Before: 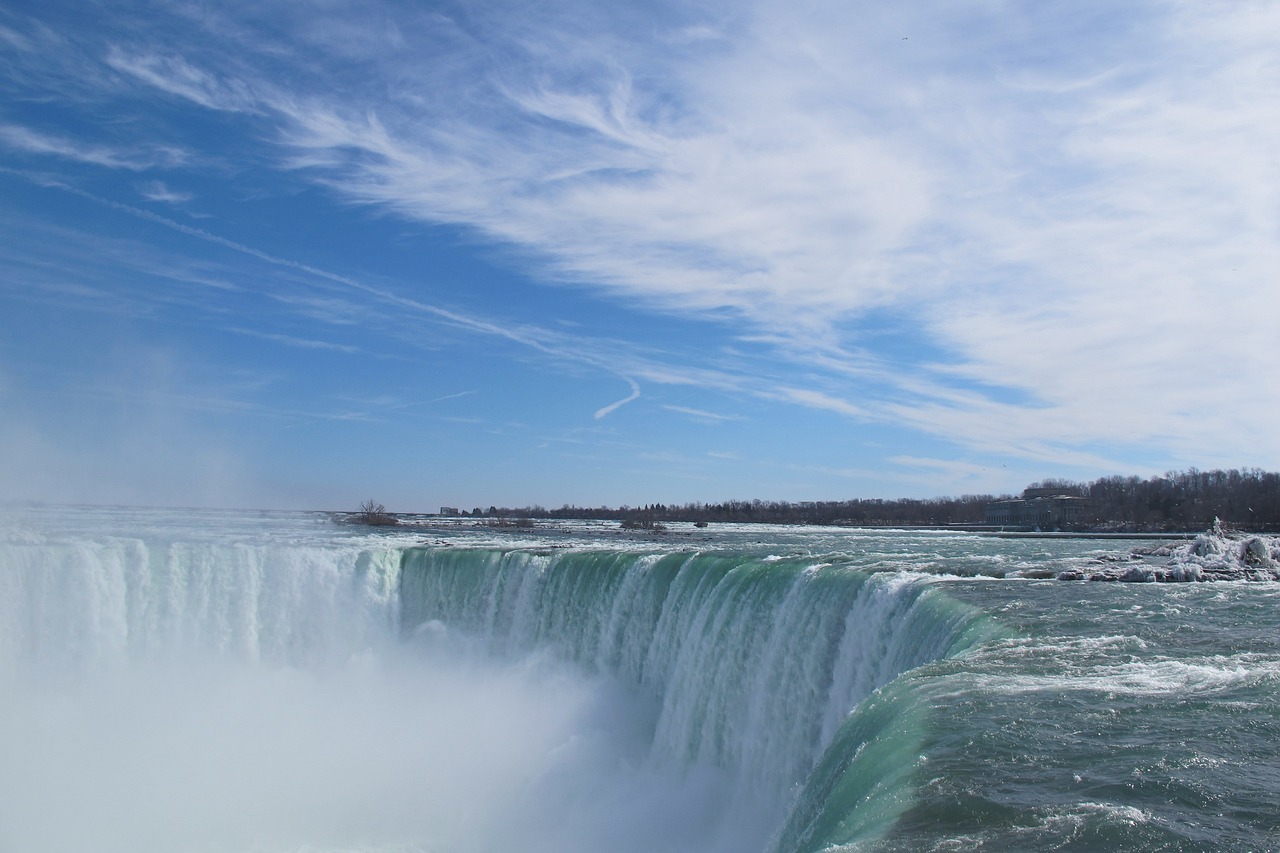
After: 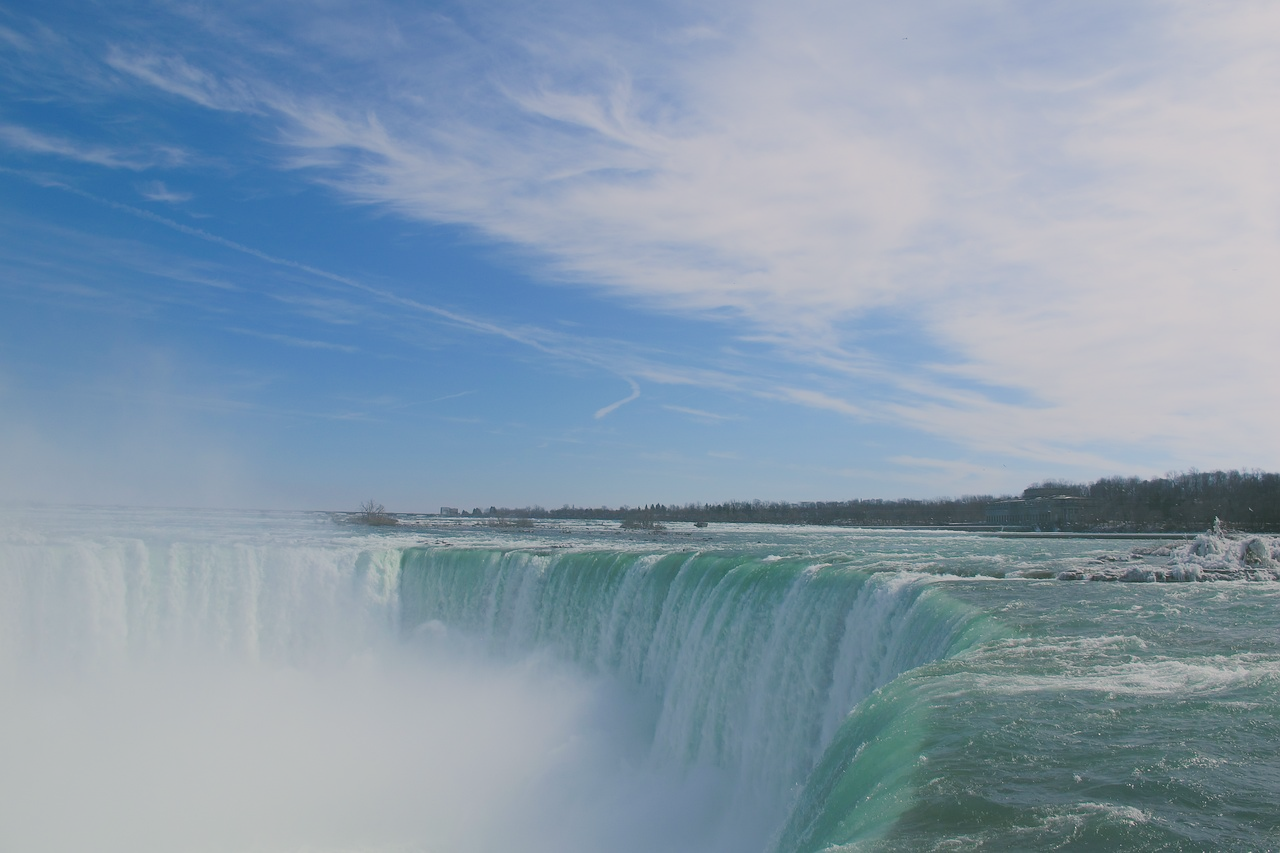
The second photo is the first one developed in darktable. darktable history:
color correction: highlights a* 4.59, highlights b* 4.97, shadows a* -7.35, shadows b* 5.04
filmic rgb: black relative exposure -7.65 EV, white relative exposure 4.56 EV, hardness 3.61, contrast 0.987
contrast equalizer: octaves 7, y [[0.6 ×6], [0.55 ×6], [0 ×6], [0 ×6], [0 ×6]], mix -0.985
color balance rgb: global offset › luminance 1.971%, linear chroma grading › shadows 18.839%, linear chroma grading › highlights 4.449%, linear chroma grading › mid-tones 10.294%, perceptual saturation grading › global saturation 14.998%, contrast 15.41%
